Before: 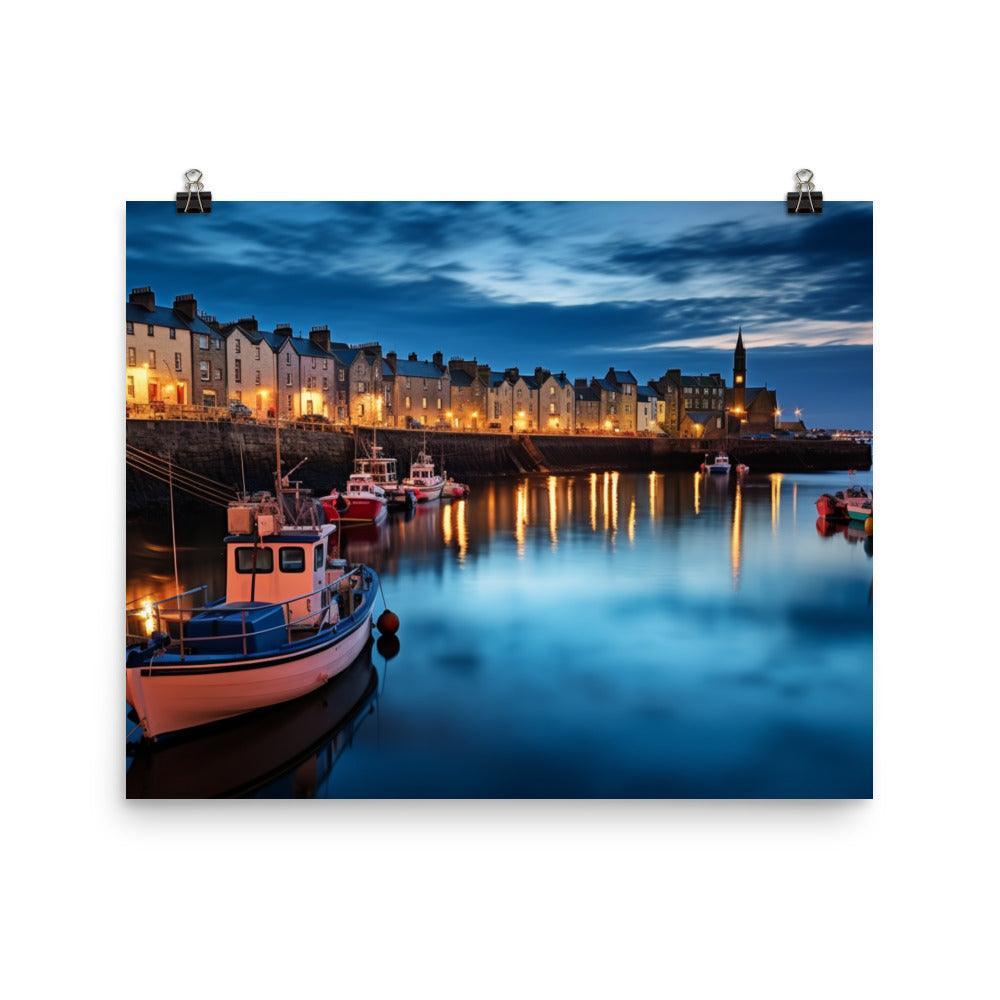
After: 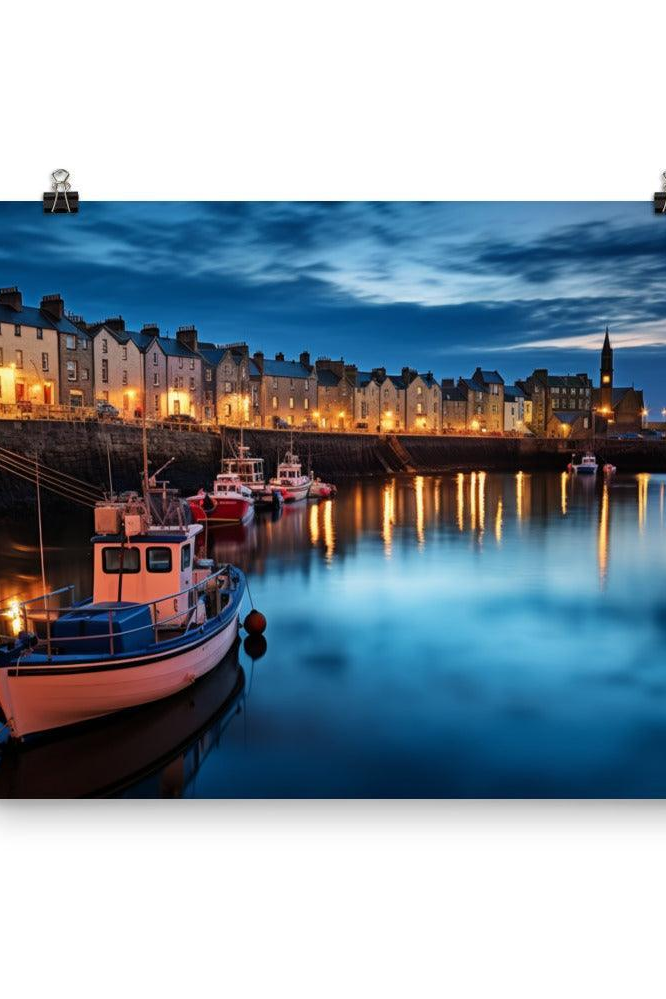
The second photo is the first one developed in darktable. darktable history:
crop and rotate: left 13.342%, right 19.991%
white balance: emerald 1
